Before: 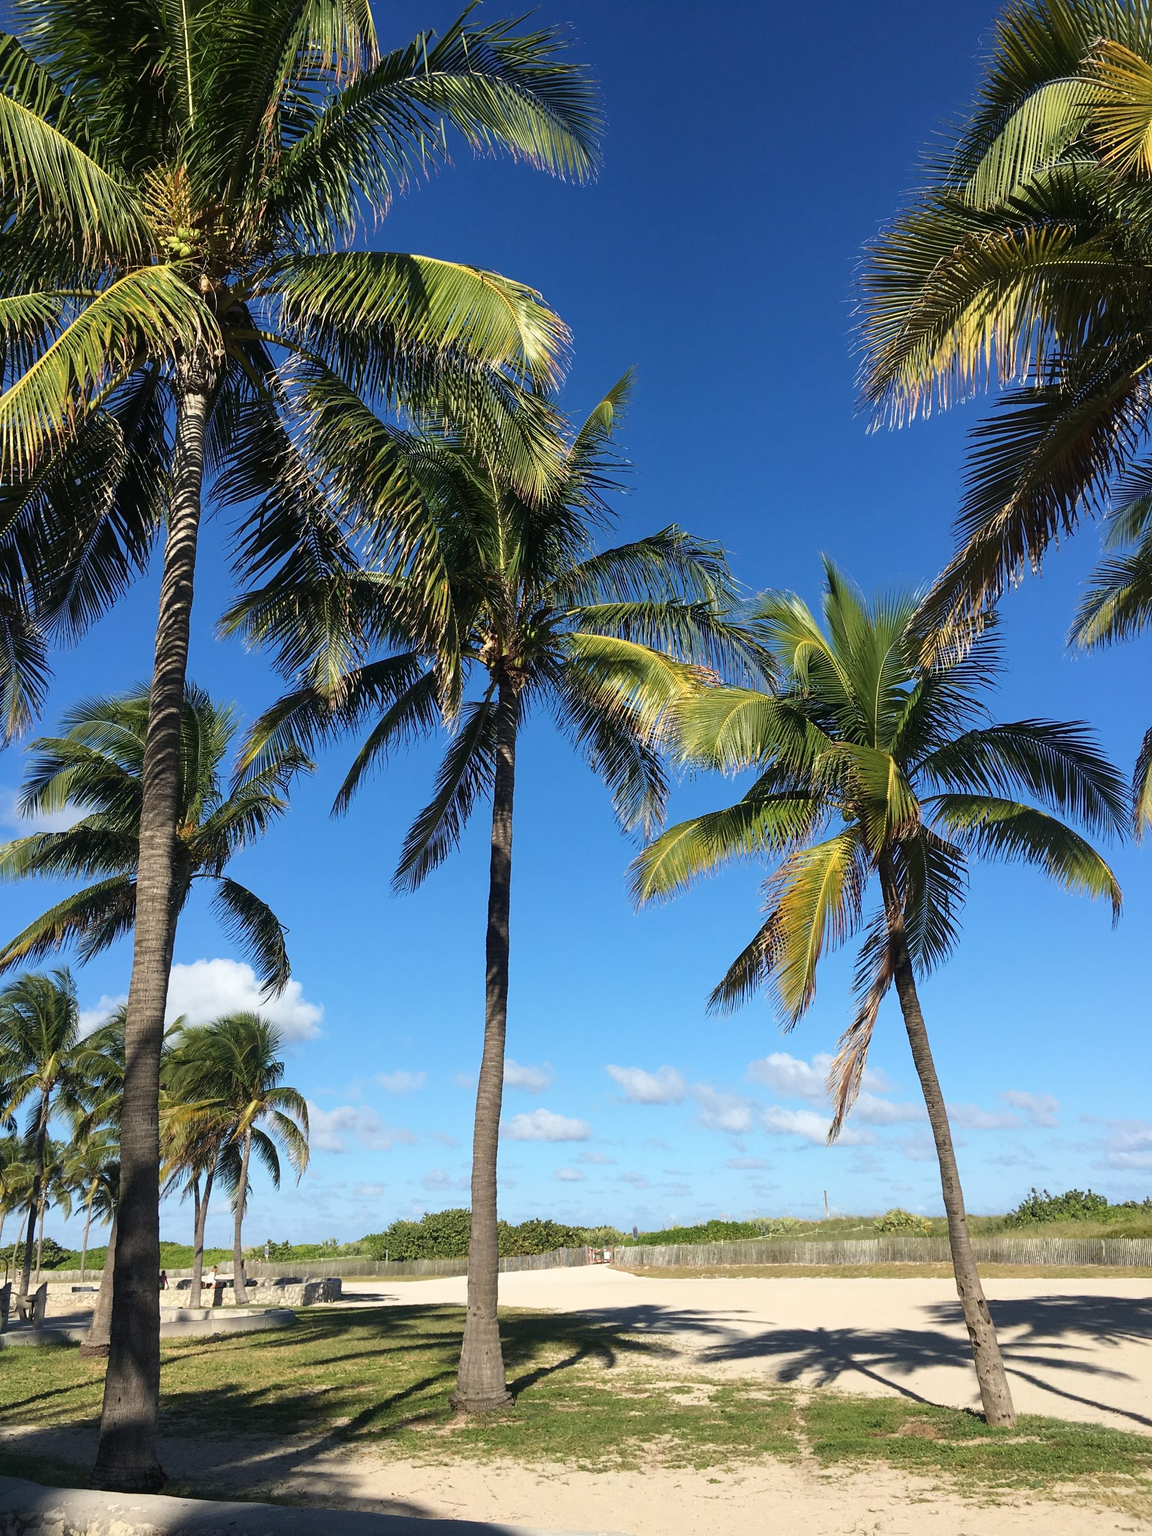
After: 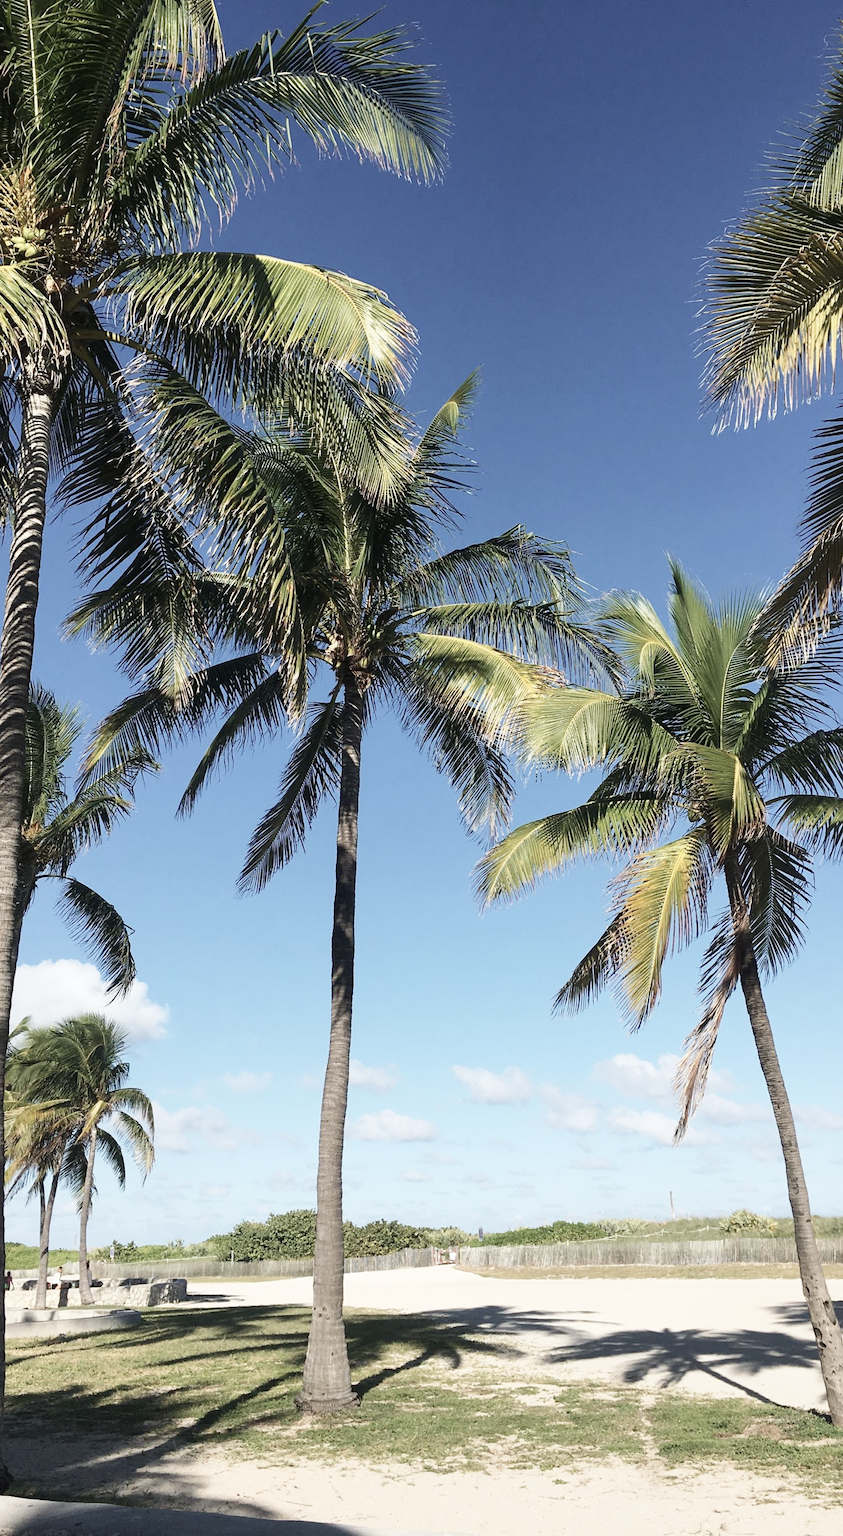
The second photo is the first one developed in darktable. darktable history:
base curve: curves: ch0 [(0, 0) (0.204, 0.334) (0.55, 0.733) (1, 1)], preserve colors none
crop: left 13.443%, right 13.31%
contrast brightness saturation: contrast 0.1, saturation -0.36
